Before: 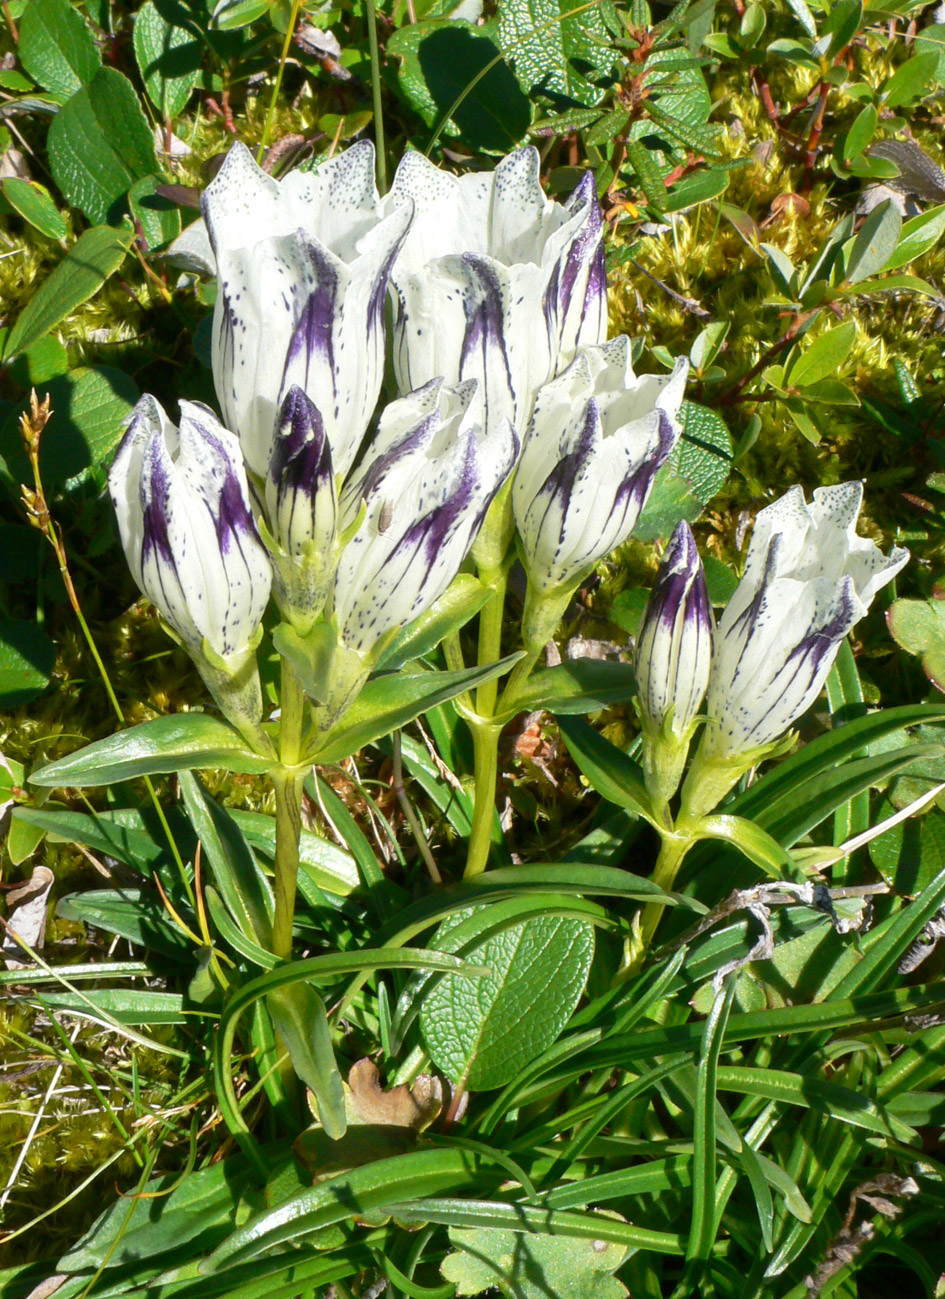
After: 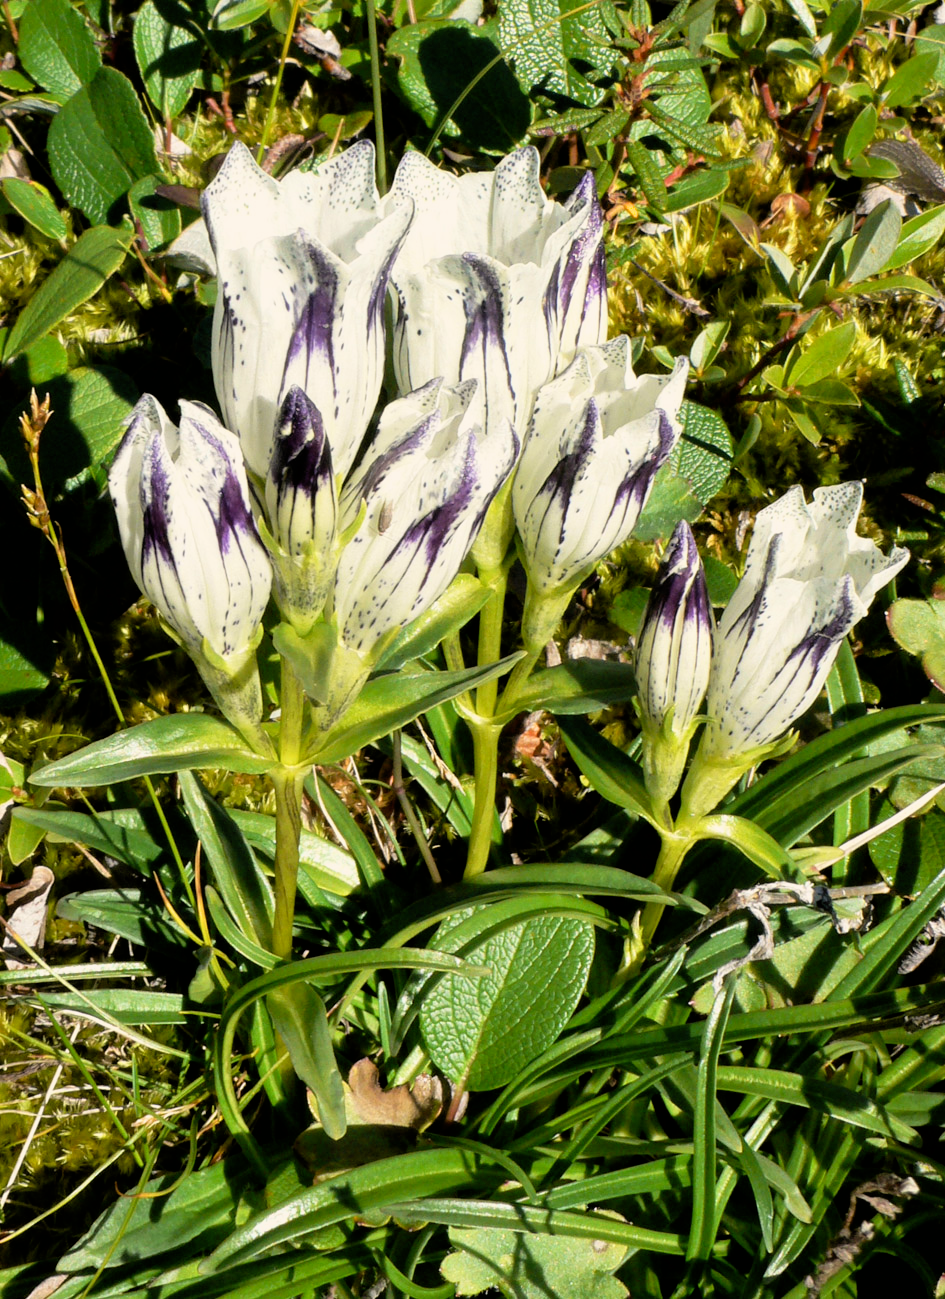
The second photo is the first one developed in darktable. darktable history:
color calibration: x 0.328, y 0.343, temperature 5630.76 K
filmic rgb: black relative exposure -4.95 EV, white relative exposure 2.84 EV, threshold 3.02 EV, hardness 3.71, enable highlight reconstruction true
